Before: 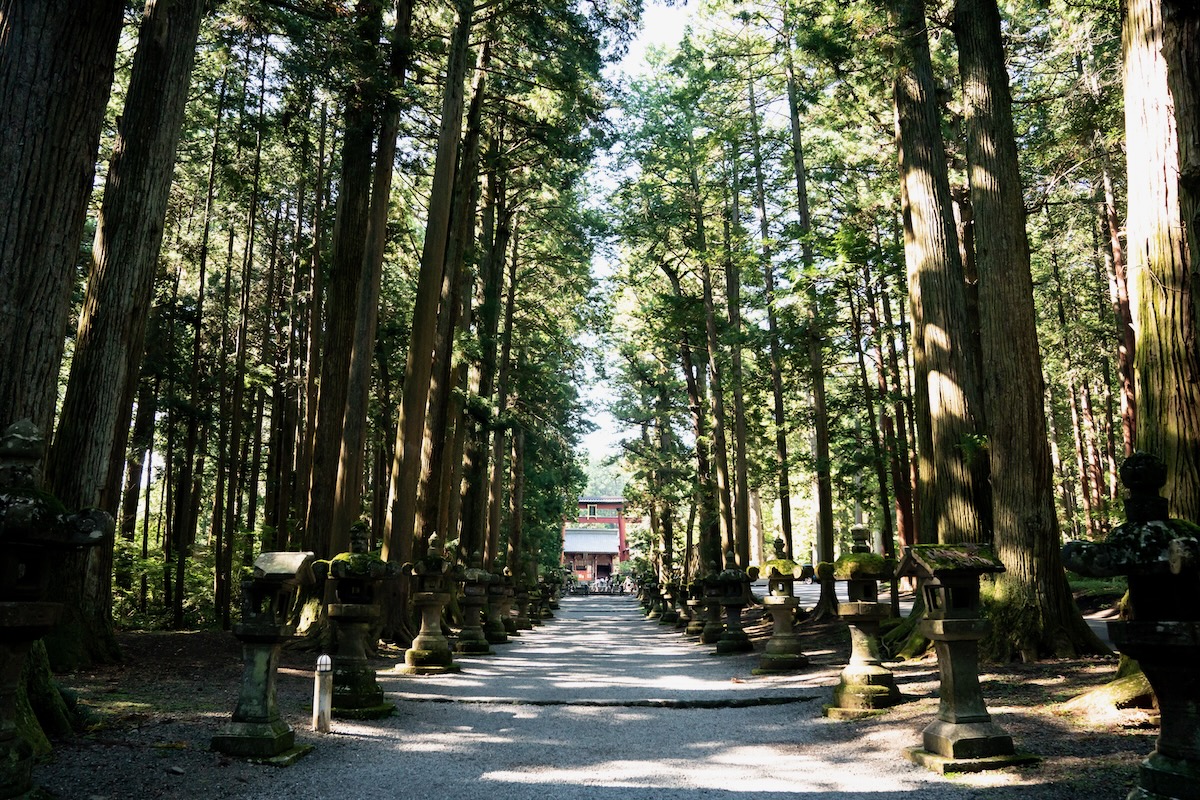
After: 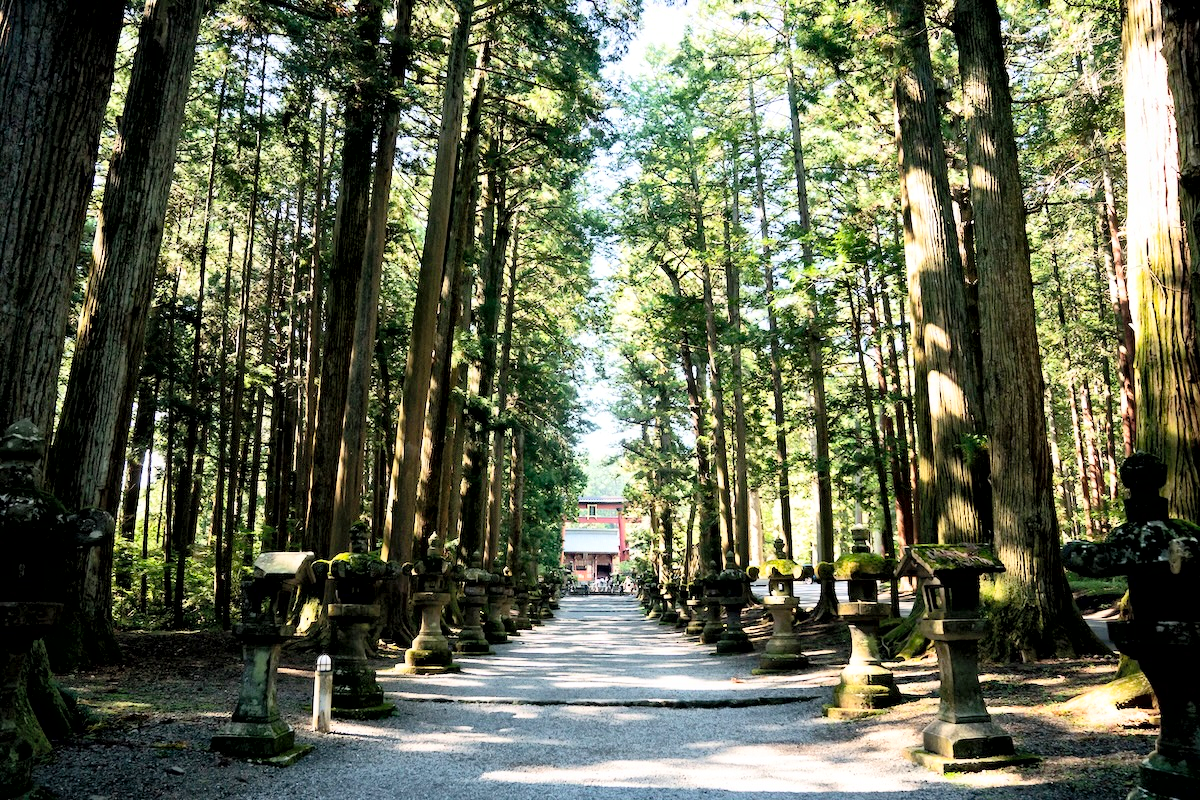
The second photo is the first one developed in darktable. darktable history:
contrast brightness saturation: contrast 0.2, brightness 0.16, saturation 0.22
global tonemap: drago (1, 100), detail 1
